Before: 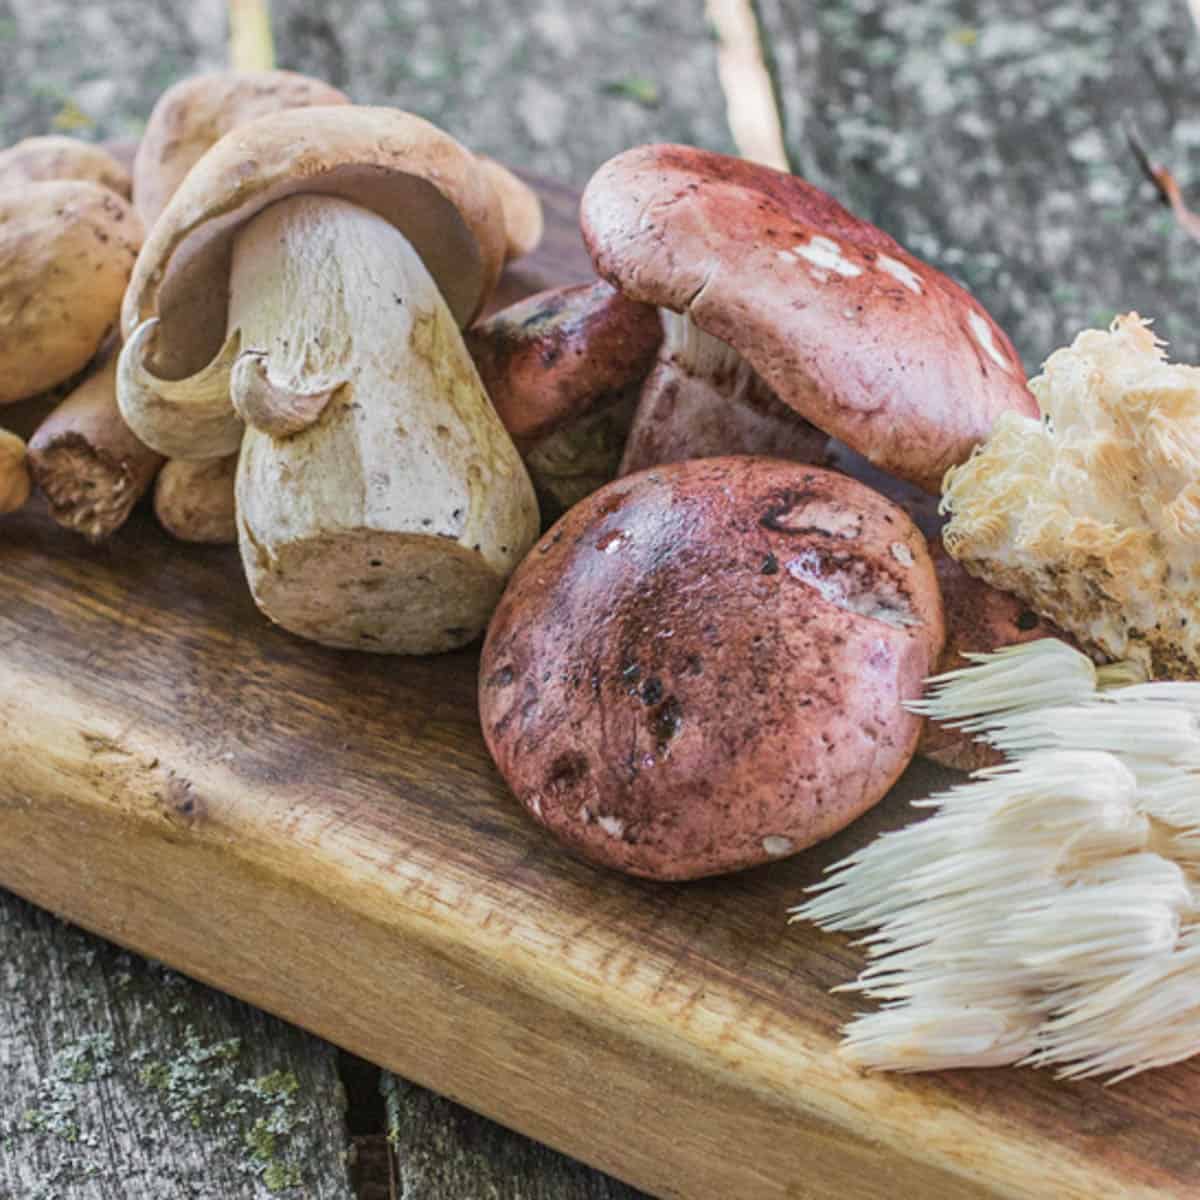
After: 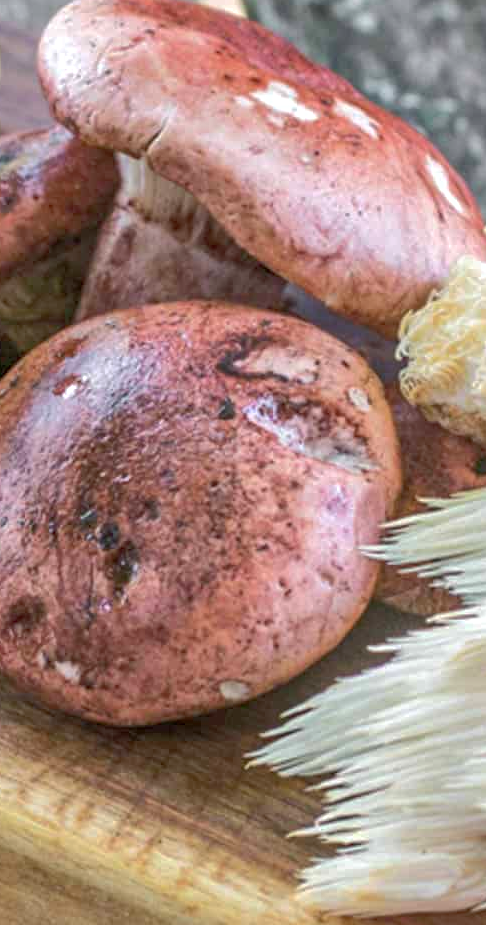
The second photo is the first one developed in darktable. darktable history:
exposure: black level correction 0.003, exposure 0.389 EV, compensate highlight preservation false
crop: left 45.315%, top 12.92%, right 14.118%, bottom 9.99%
shadows and highlights: on, module defaults
